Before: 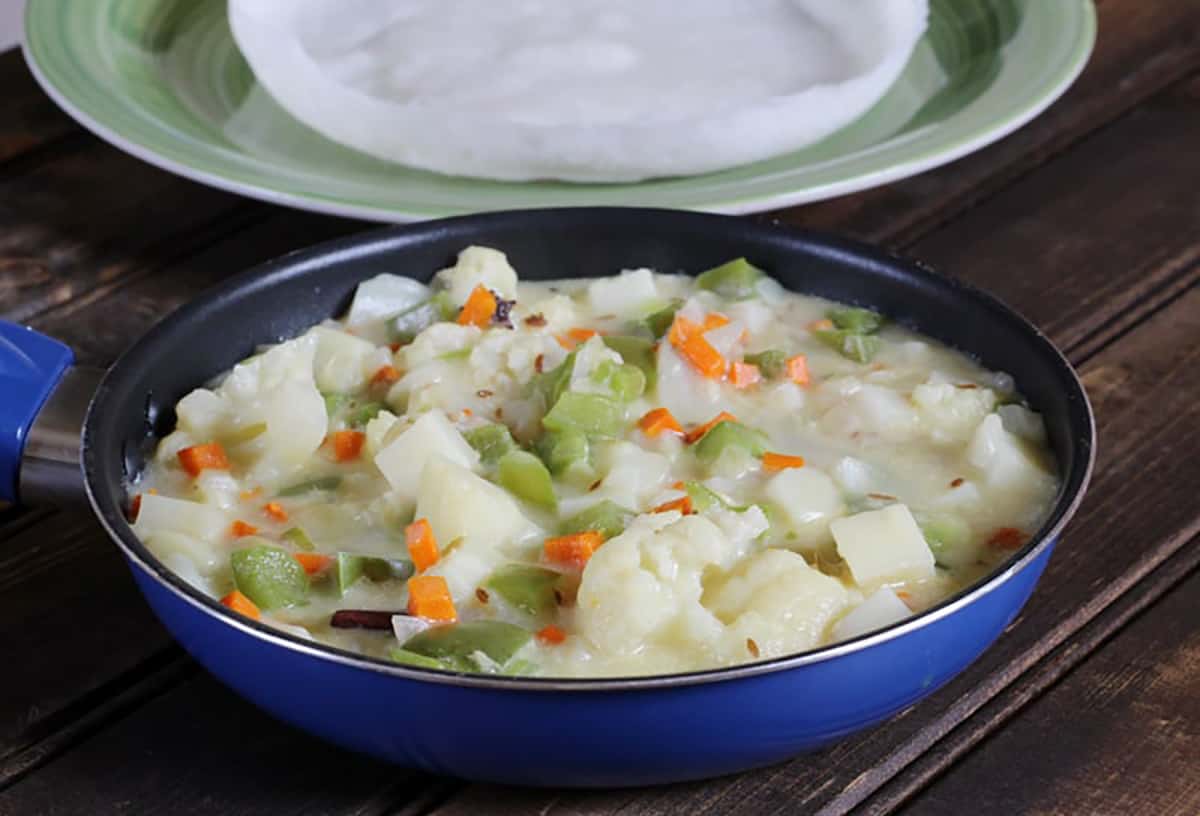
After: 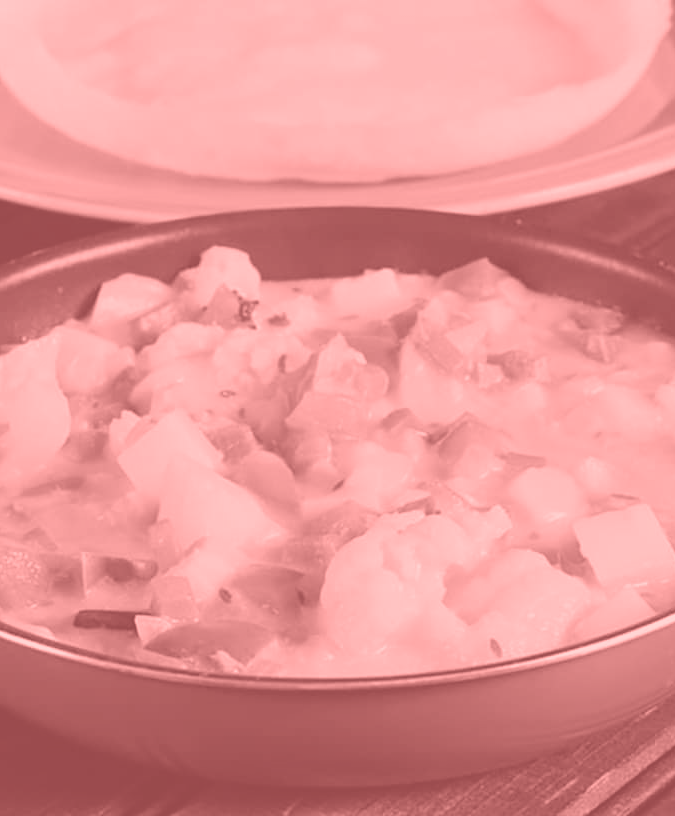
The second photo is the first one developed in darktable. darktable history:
crop: left 21.496%, right 22.254%
colorize: saturation 51%, source mix 50.67%, lightness 50.67%
white balance: red 0.98, blue 1.61
